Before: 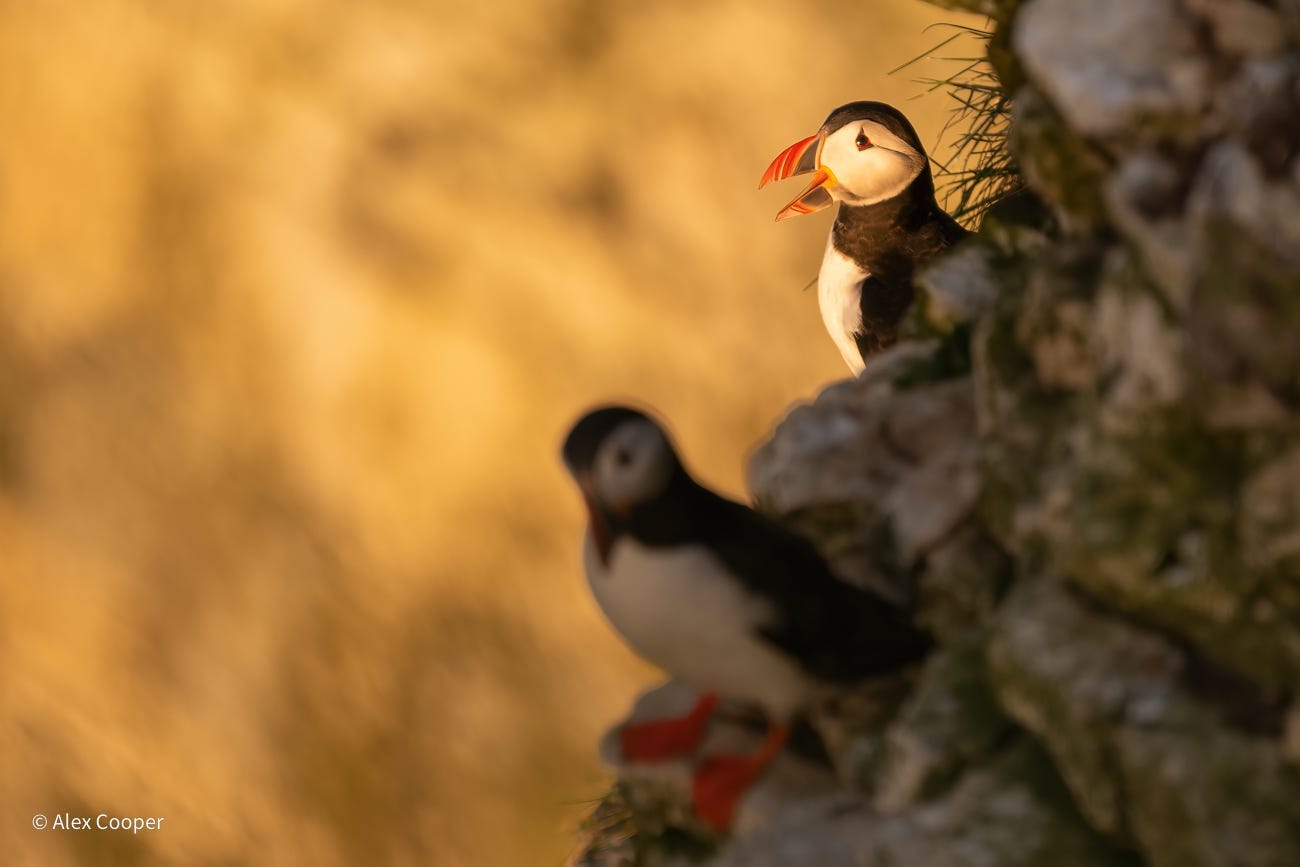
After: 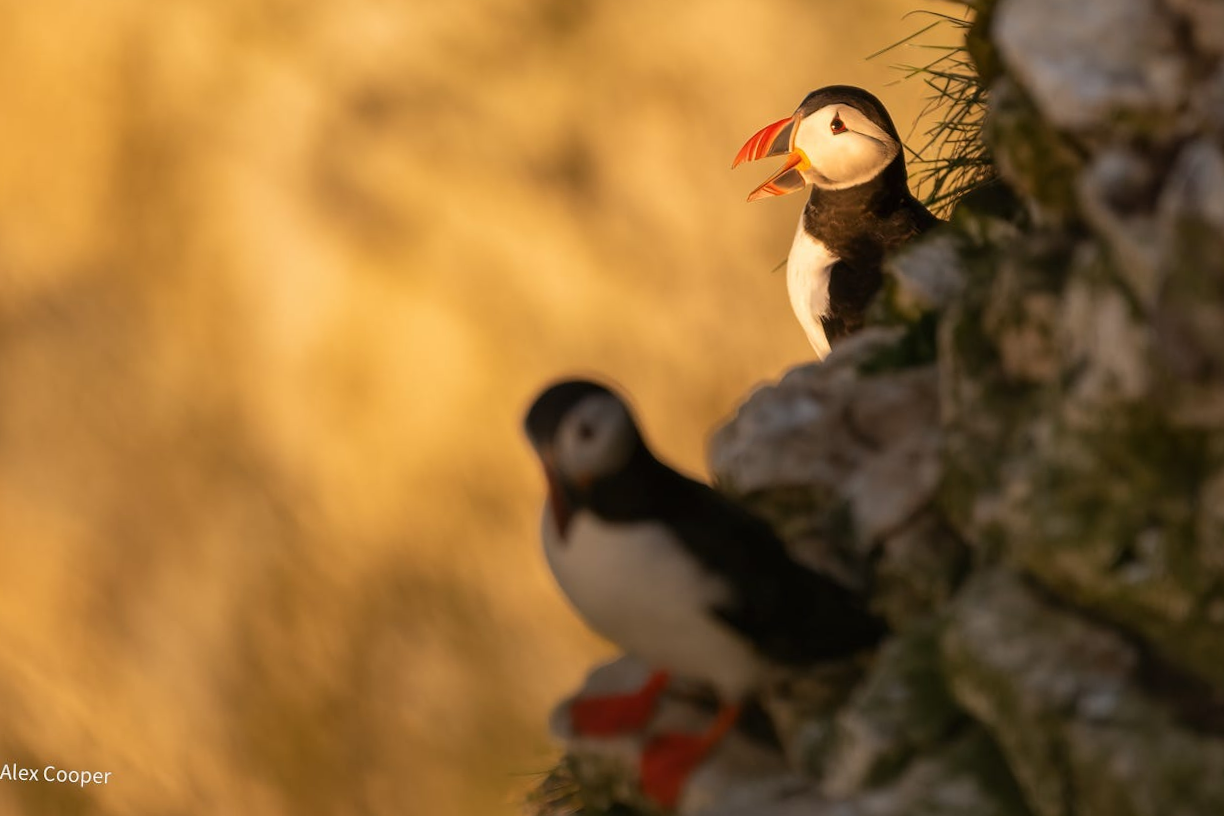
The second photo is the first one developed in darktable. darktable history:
crop and rotate: angle -2.37°
